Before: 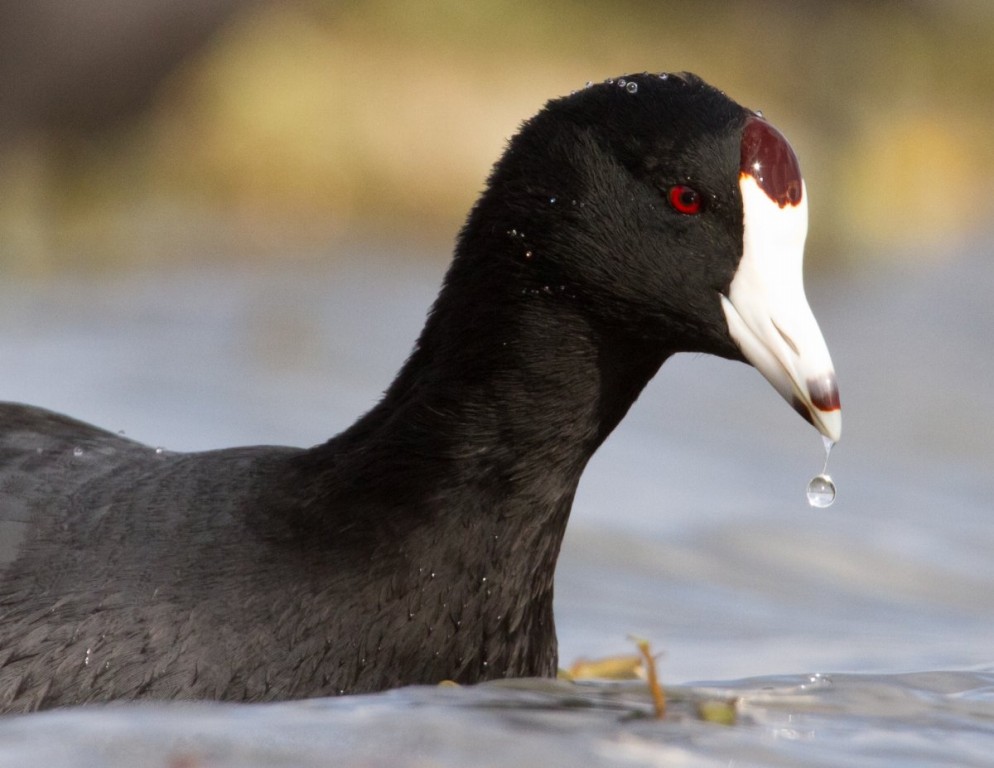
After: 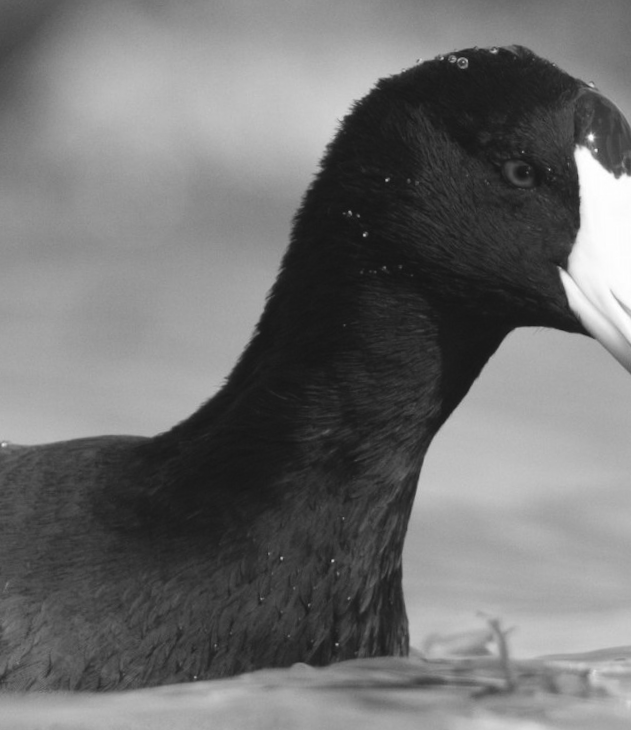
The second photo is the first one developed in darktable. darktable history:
monochrome: a 32, b 64, size 2.3
crop and rotate: left 14.436%, right 18.898%
rotate and perspective: rotation -2.12°, lens shift (vertical) 0.009, lens shift (horizontal) -0.008, automatic cropping original format, crop left 0.036, crop right 0.964, crop top 0.05, crop bottom 0.959
exposure: black level correction -0.008, exposure 0.067 EV, compensate highlight preservation false
